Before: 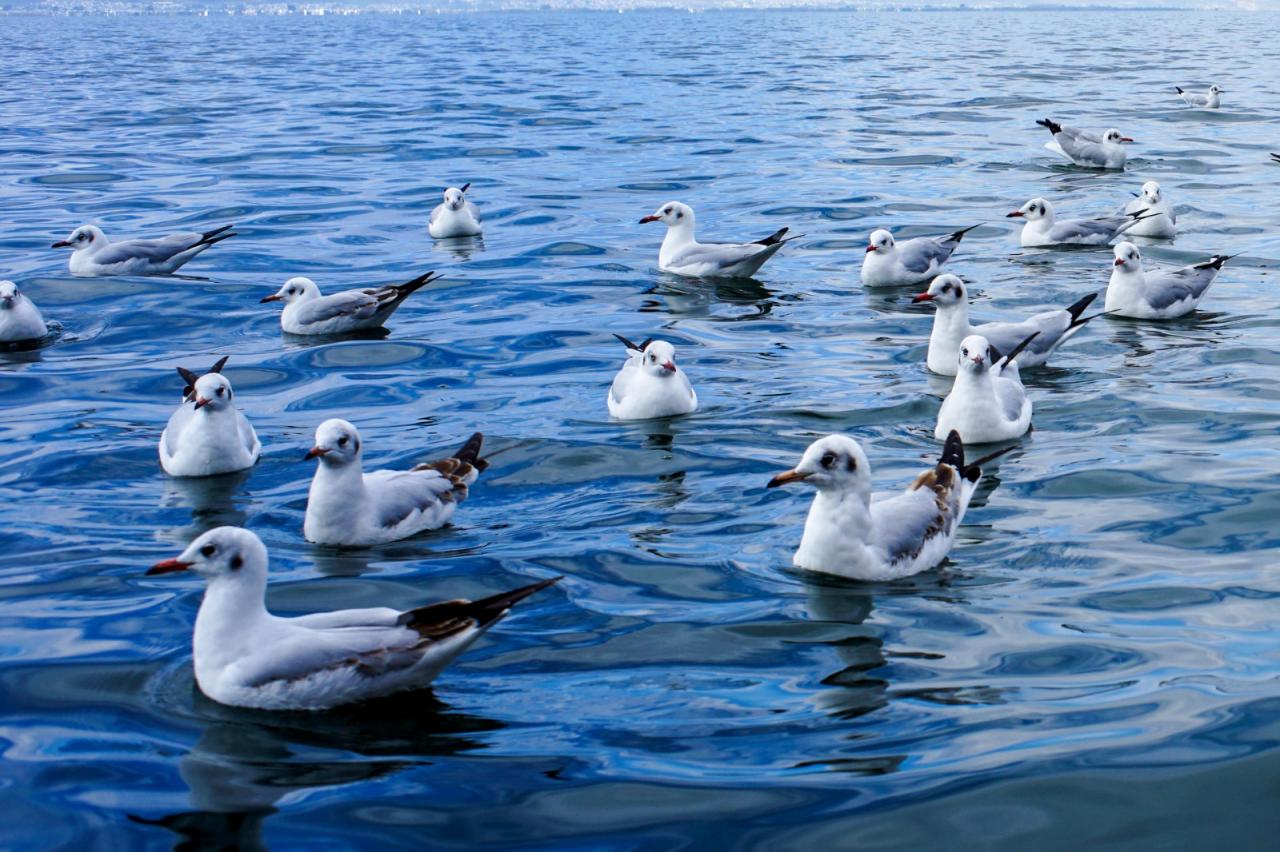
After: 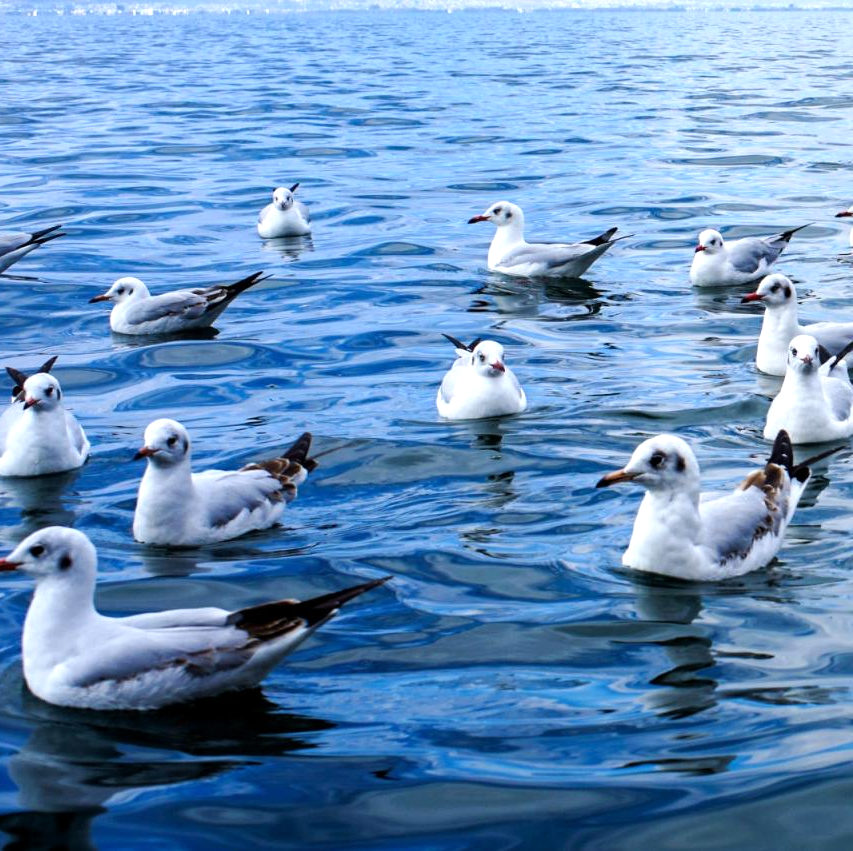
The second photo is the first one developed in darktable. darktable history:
tone equalizer: -8 EV -0.456 EV, -7 EV -0.36 EV, -6 EV -0.311 EV, -5 EV -0.245 EV, -3 EV 0.238 EV, -2 EV 0.307 EV, -1 EV 0.38 EV, +0 EV 0.431 EV
crop and rotate: left 13.413%, right 19.876%
